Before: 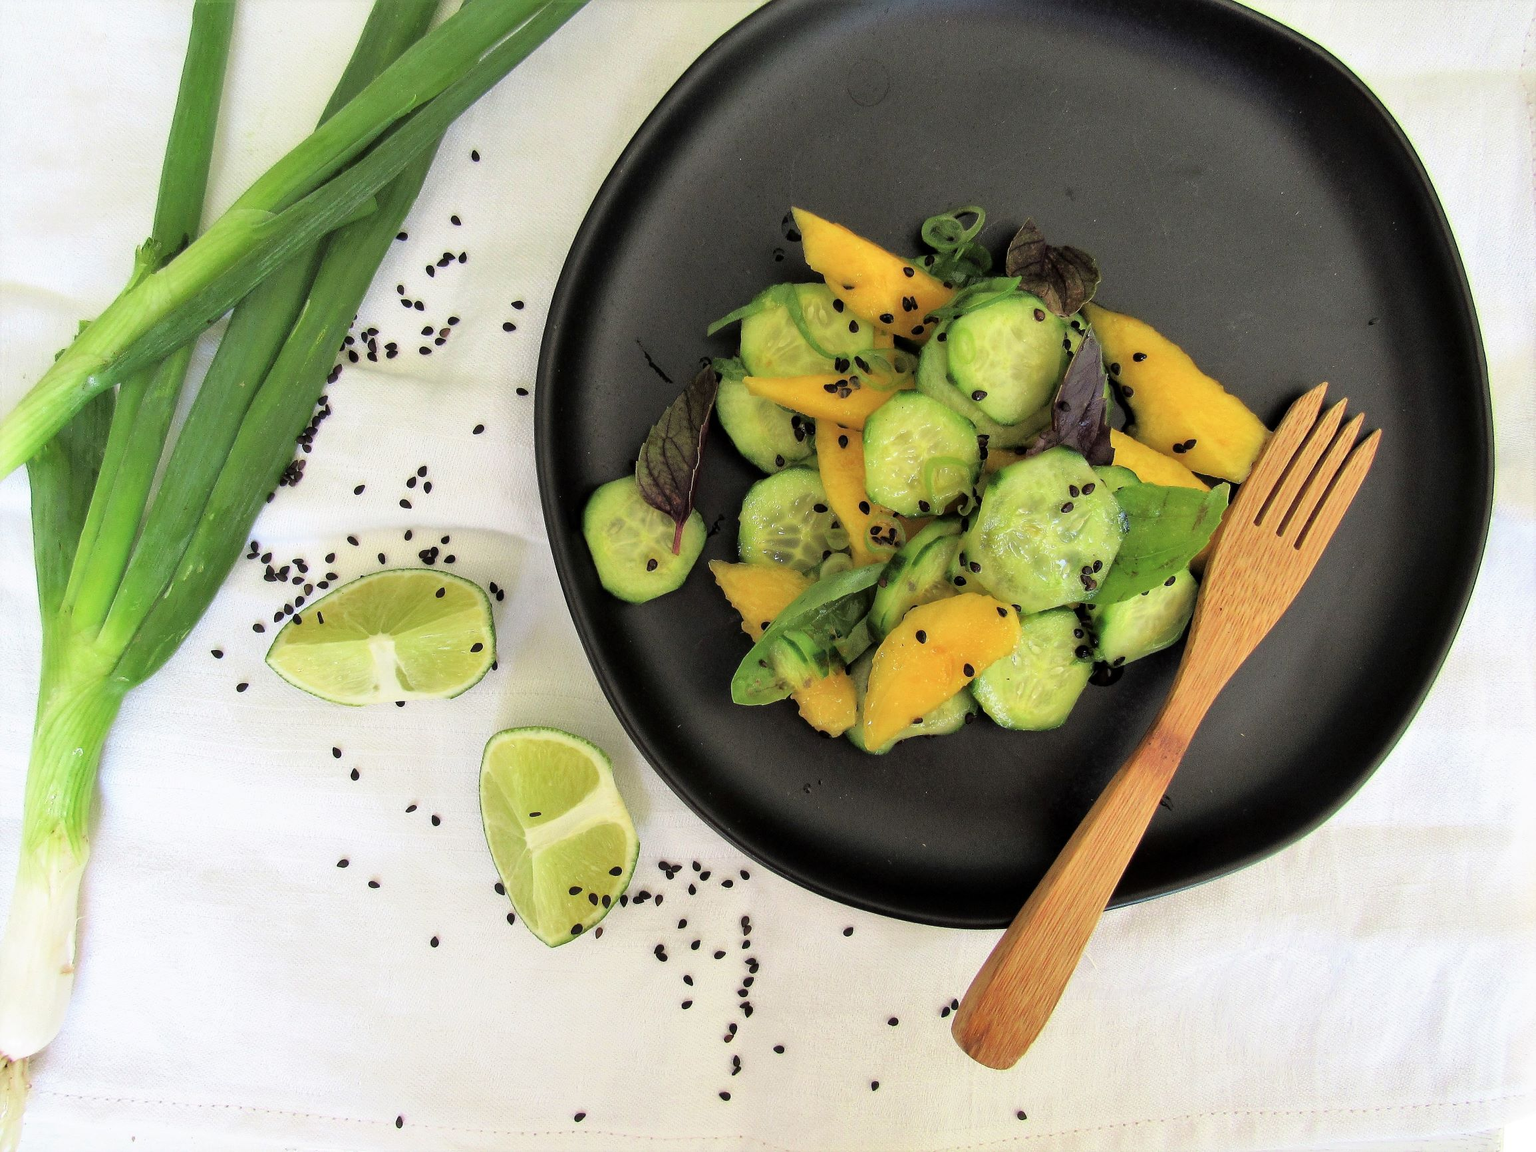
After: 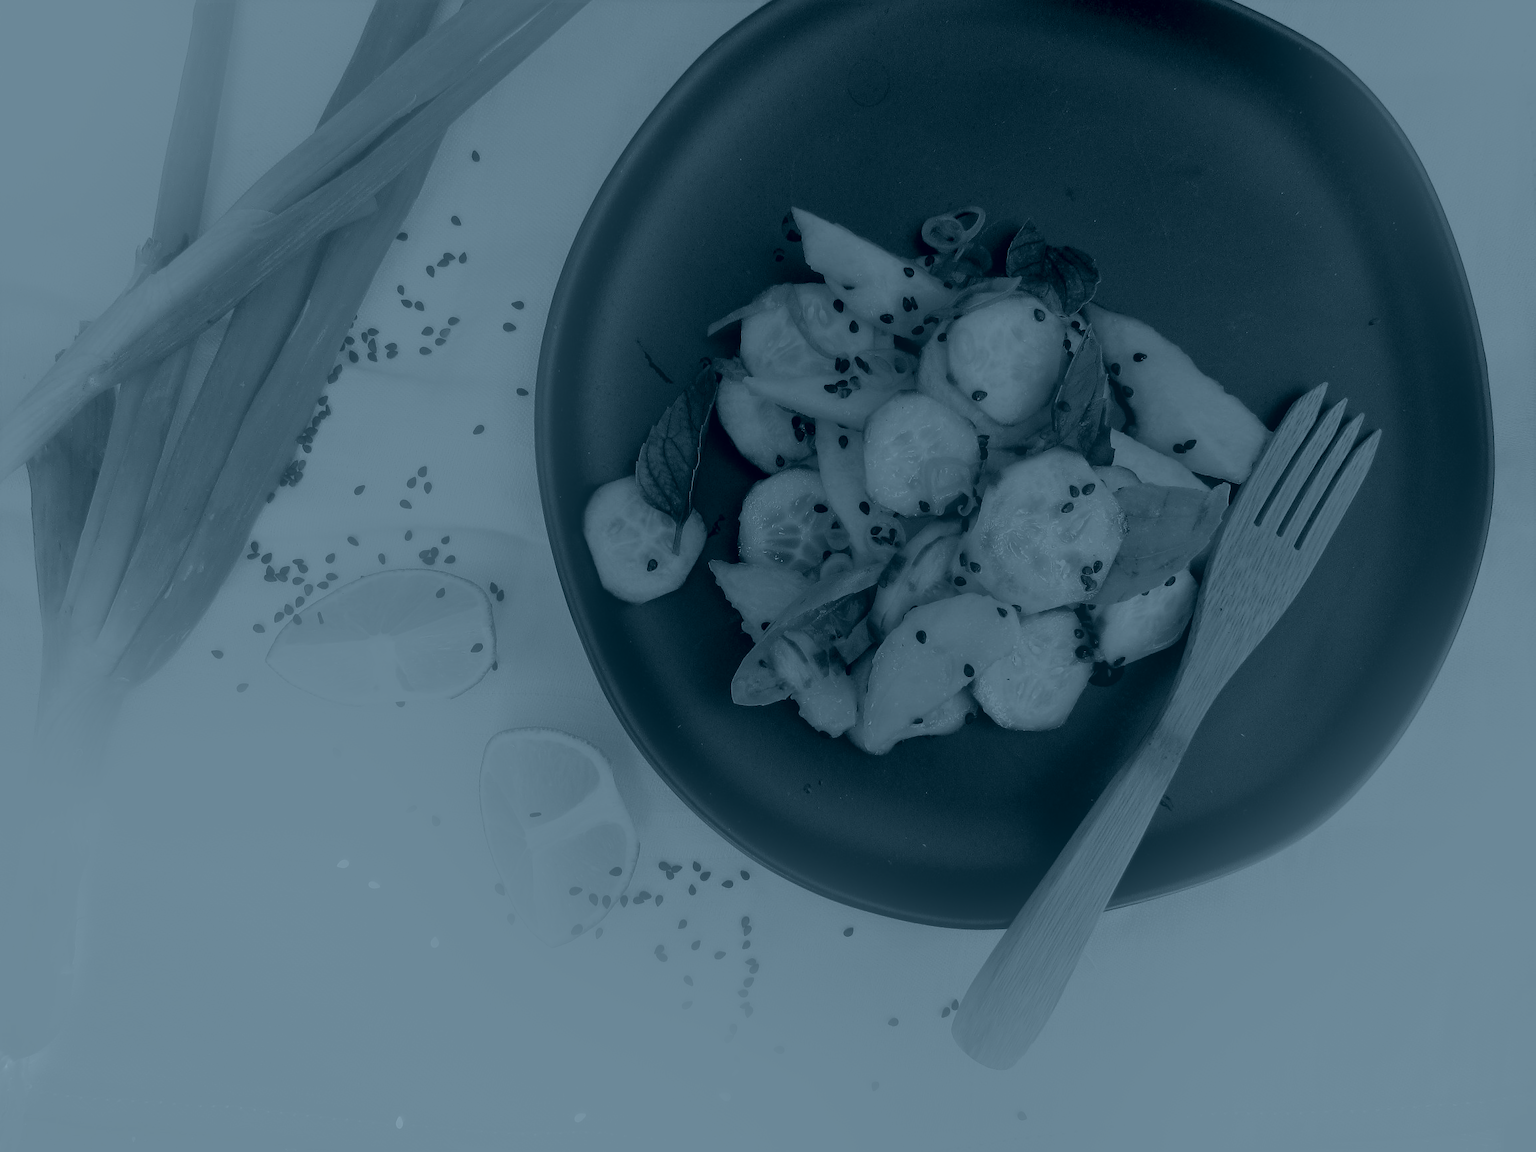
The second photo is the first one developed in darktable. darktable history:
color contrast: green-magenta contrast 0.85, blue-yellow contrast 1.25, unbound 0
colorize: hue 194.4°, saturation 29%, source mix 61.75%, lightness 3.98%, version 1
bloom: size 38%, threshold 95%, strength 30%
